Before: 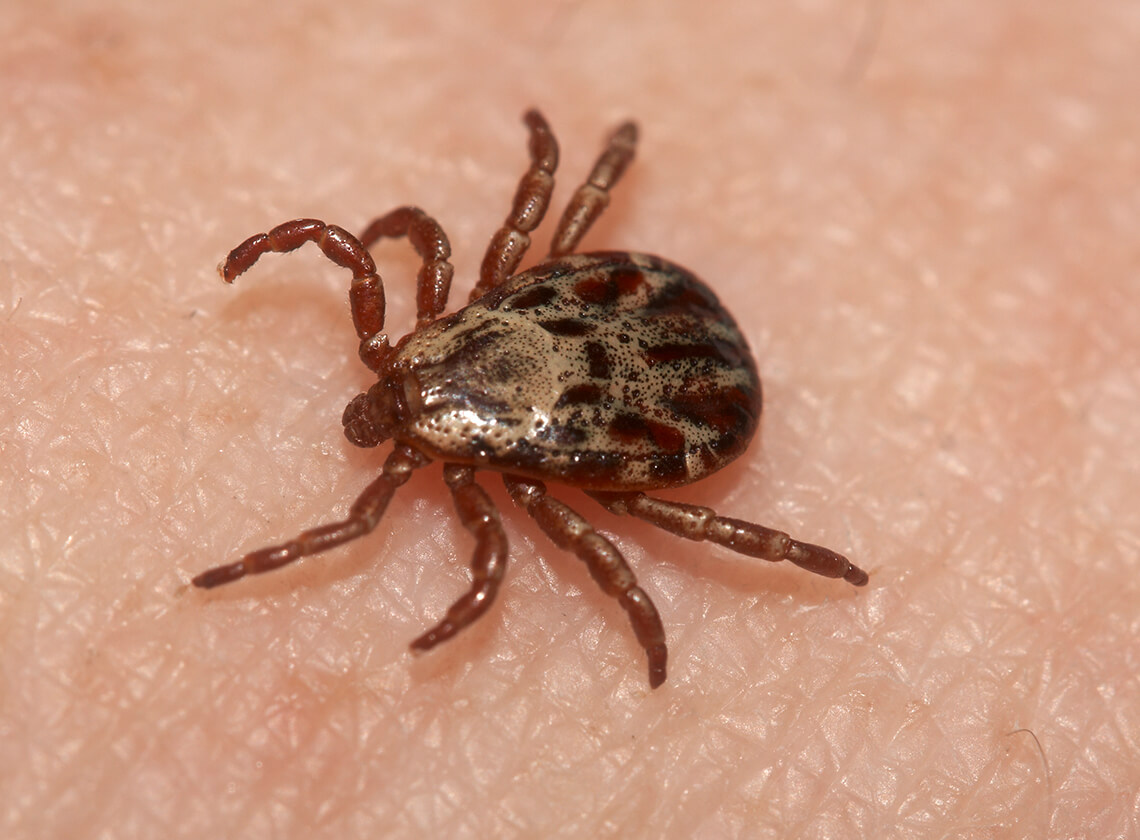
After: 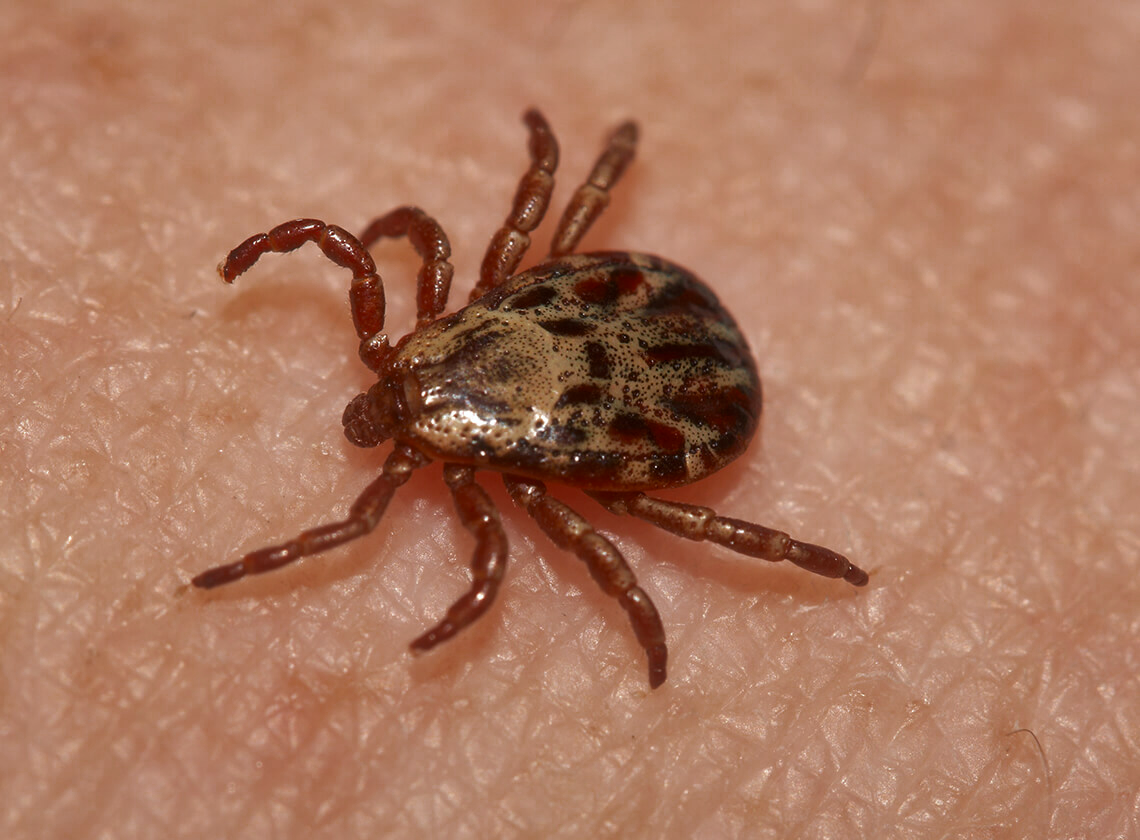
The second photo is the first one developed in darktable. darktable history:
shadows and highlights: soften with gaussian
color zones: curves: ch0 [(0.11, 0.396) (0.195, 0.36) (0.25, 0.5) (0.303, 0.412) (0.357, 0.544) (0.75, 0.5) (0.967, 0.328)]; ch1 [(0, 0.468) (0.112, 0.512) (0.202, 0.6) (0.25, 0.5) (0.307, 0.352) (0.357, 0.544) (0.75, 0.5) (0.963, 0.524)]
